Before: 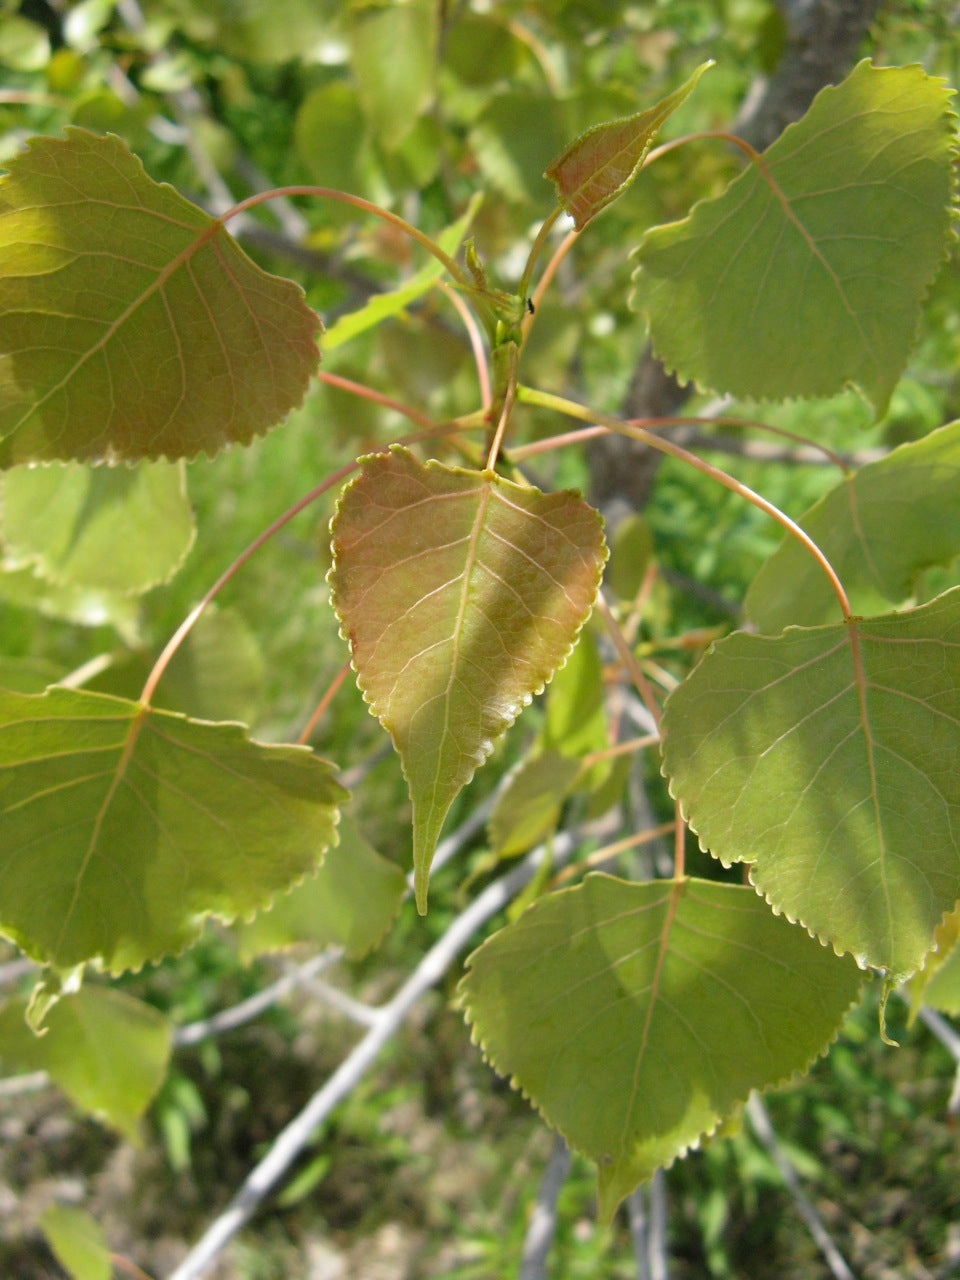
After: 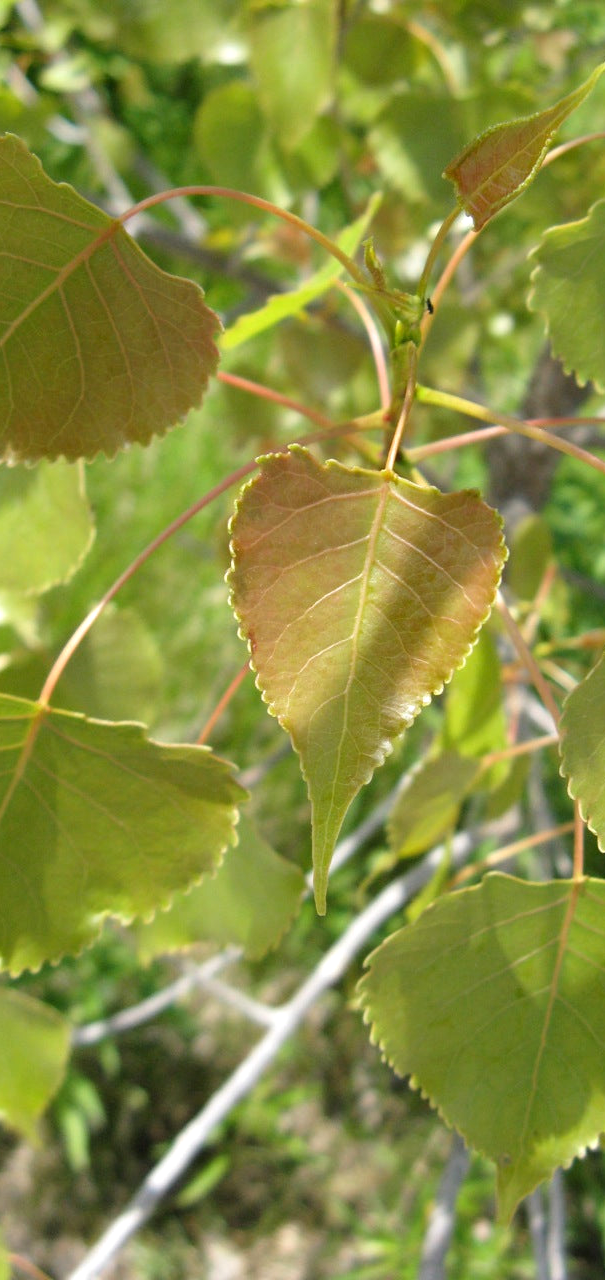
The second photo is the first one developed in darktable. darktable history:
exposure: exposure 0.202 EV, compensate highlight preservation false
crop: left 10.576%, right 26.388%
